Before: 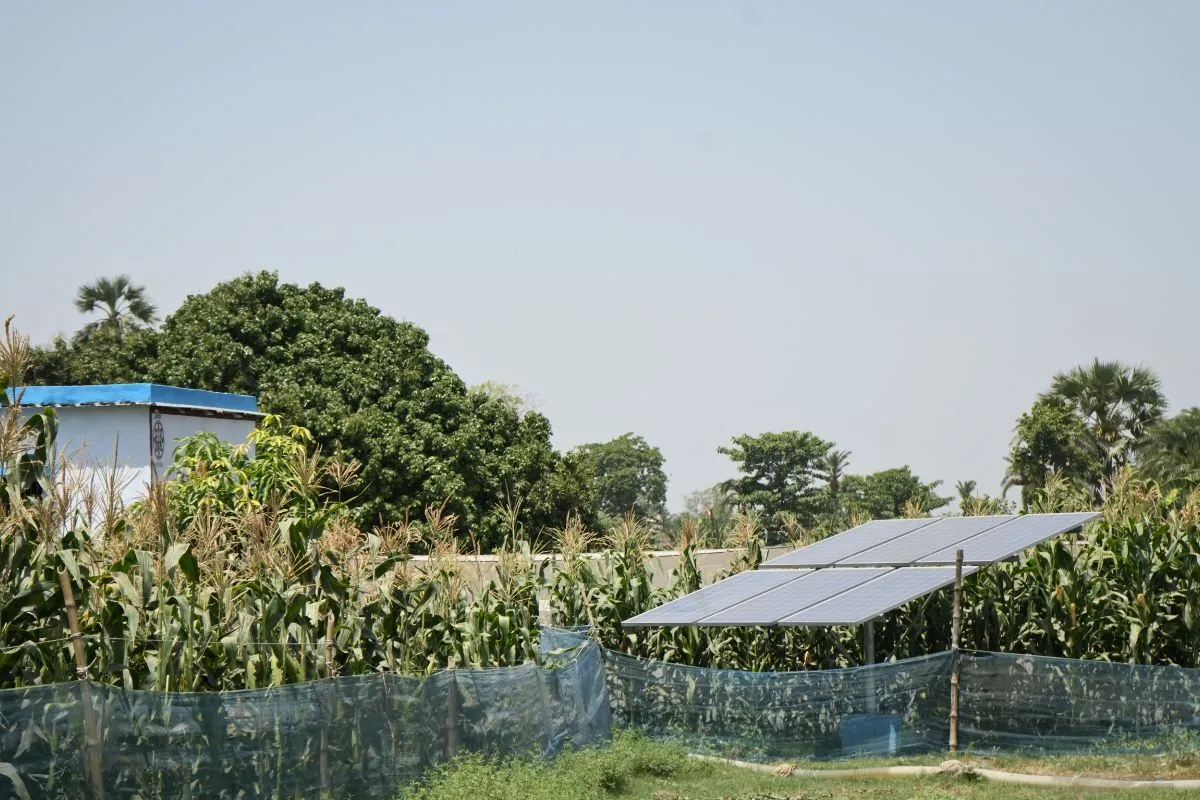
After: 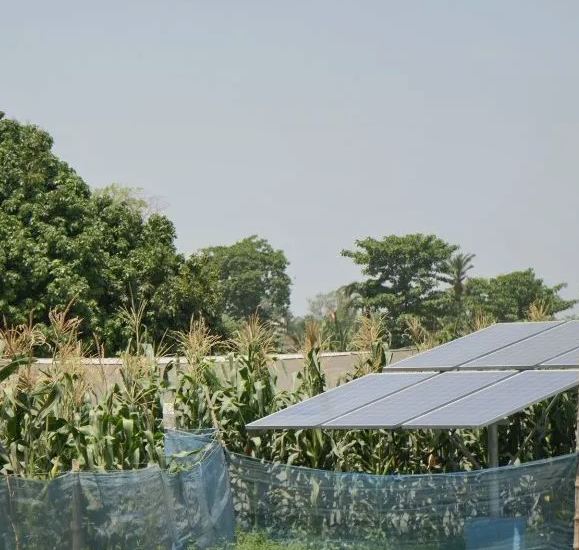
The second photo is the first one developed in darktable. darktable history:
crop: left 31.405%, top 24.672%, right 20.27%, bottom 6.508%
shadows and highlights: on, module defaults
